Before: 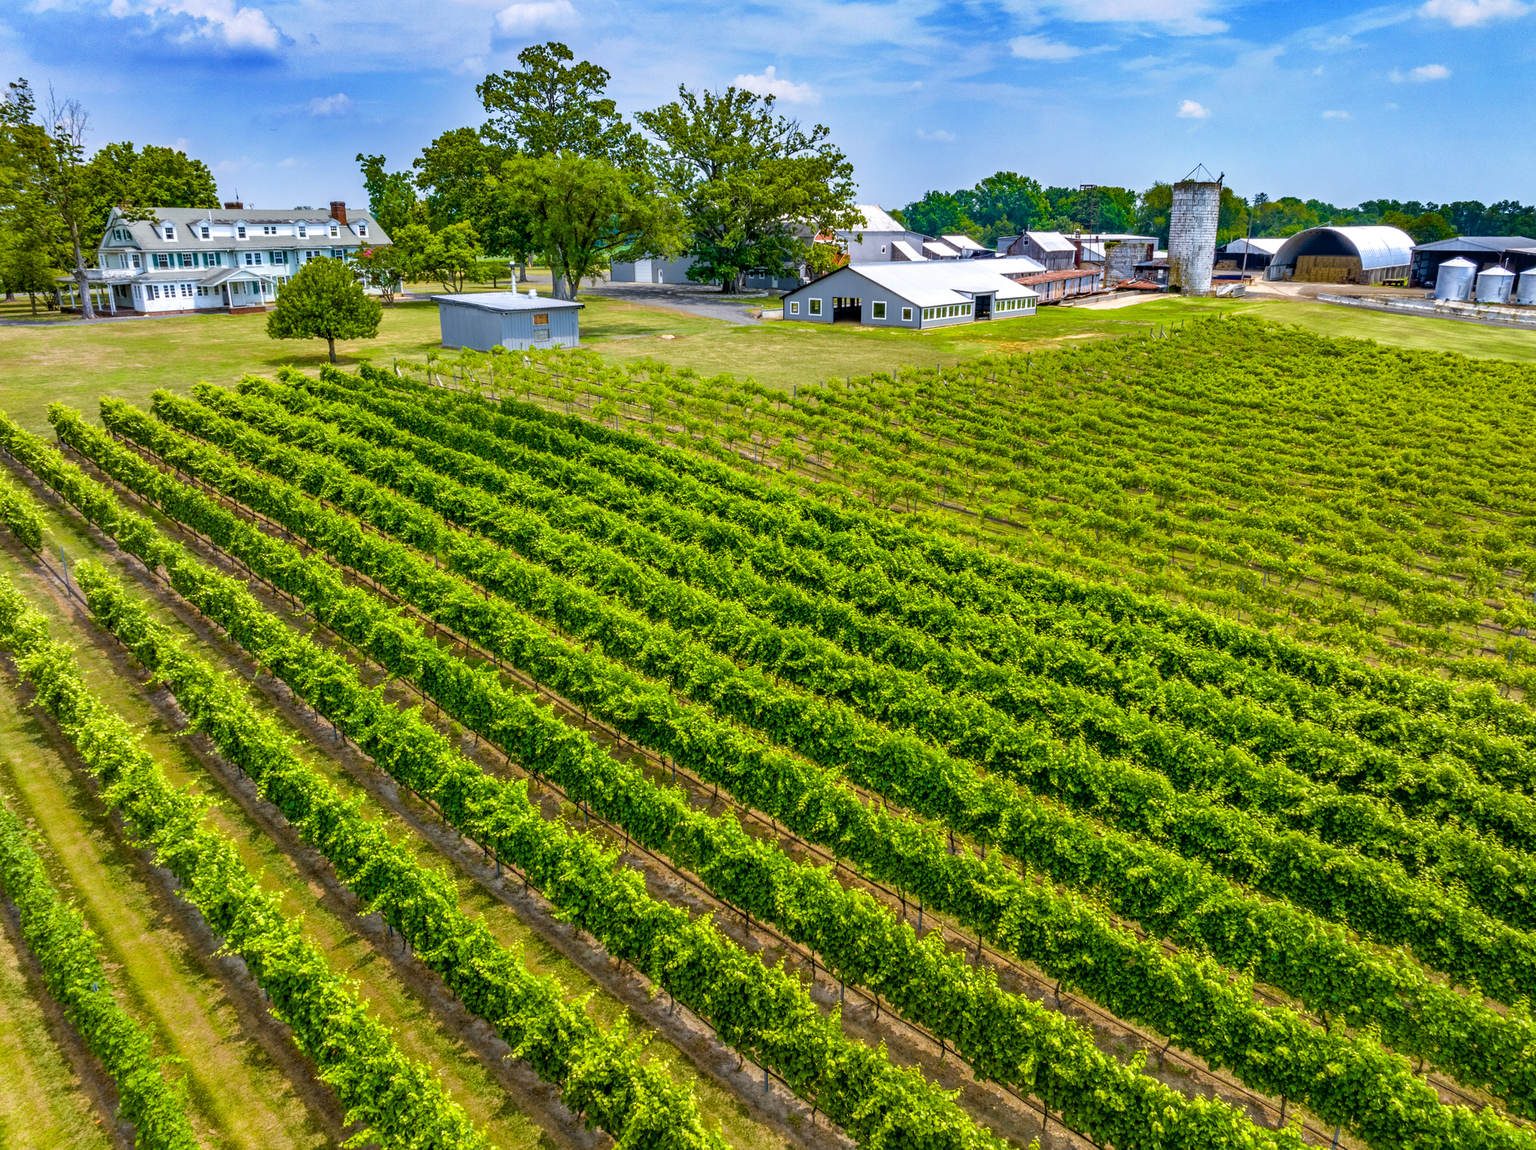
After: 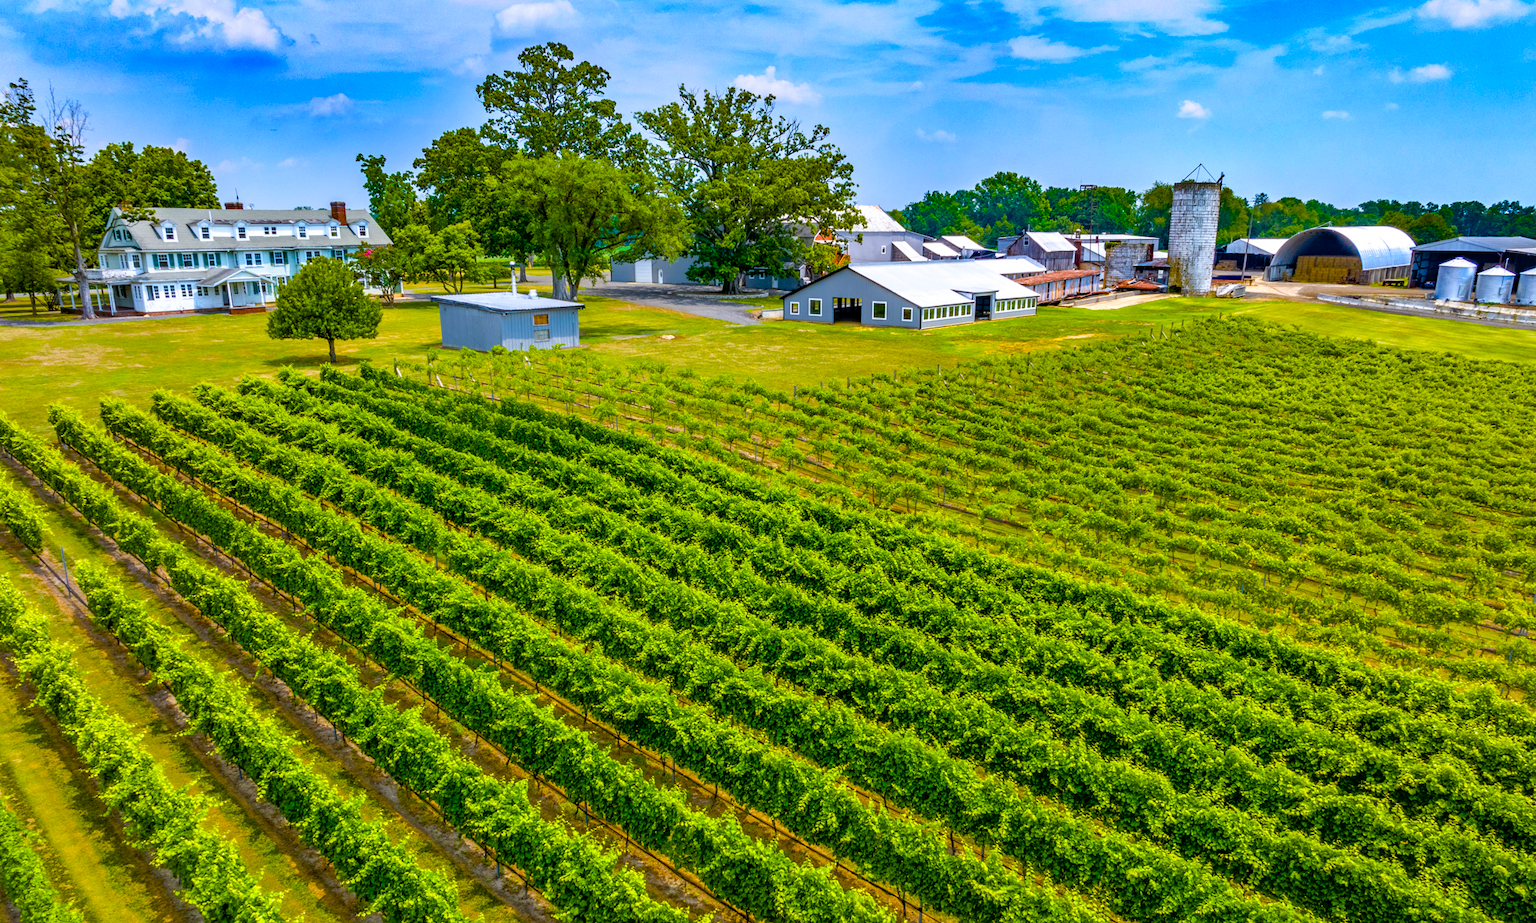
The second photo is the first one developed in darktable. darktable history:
color balance rgb: linear chroma grading › global chroma 15%, perceptual saturation grading › global saturation 30%
crop: bottom 19.644%
